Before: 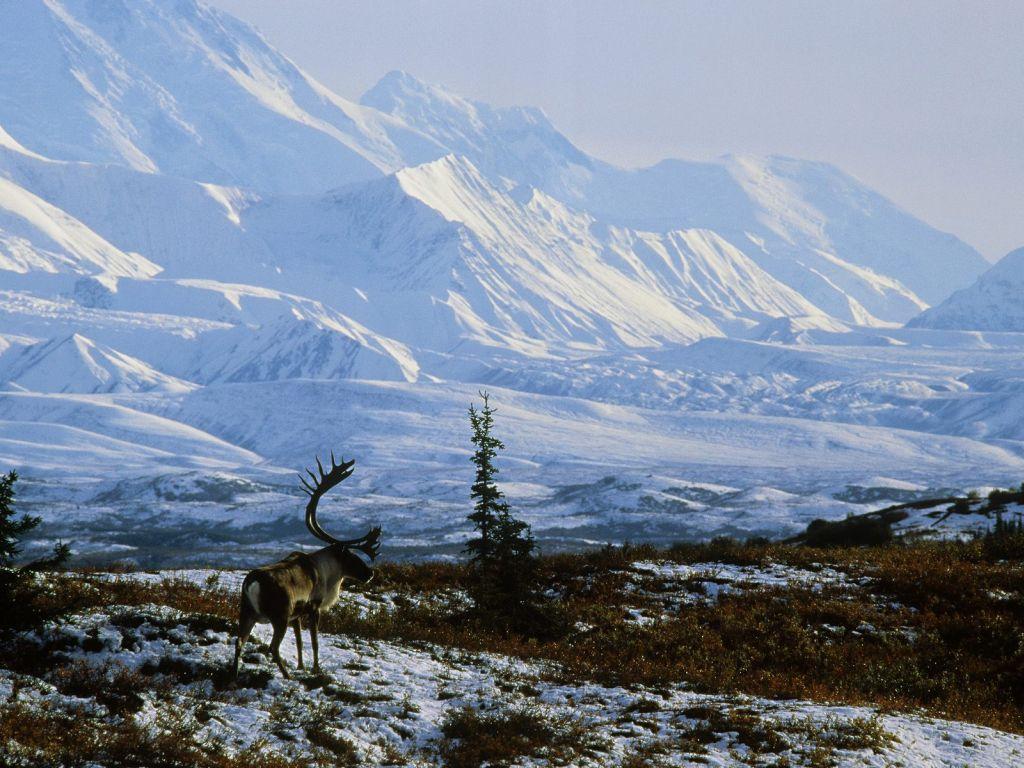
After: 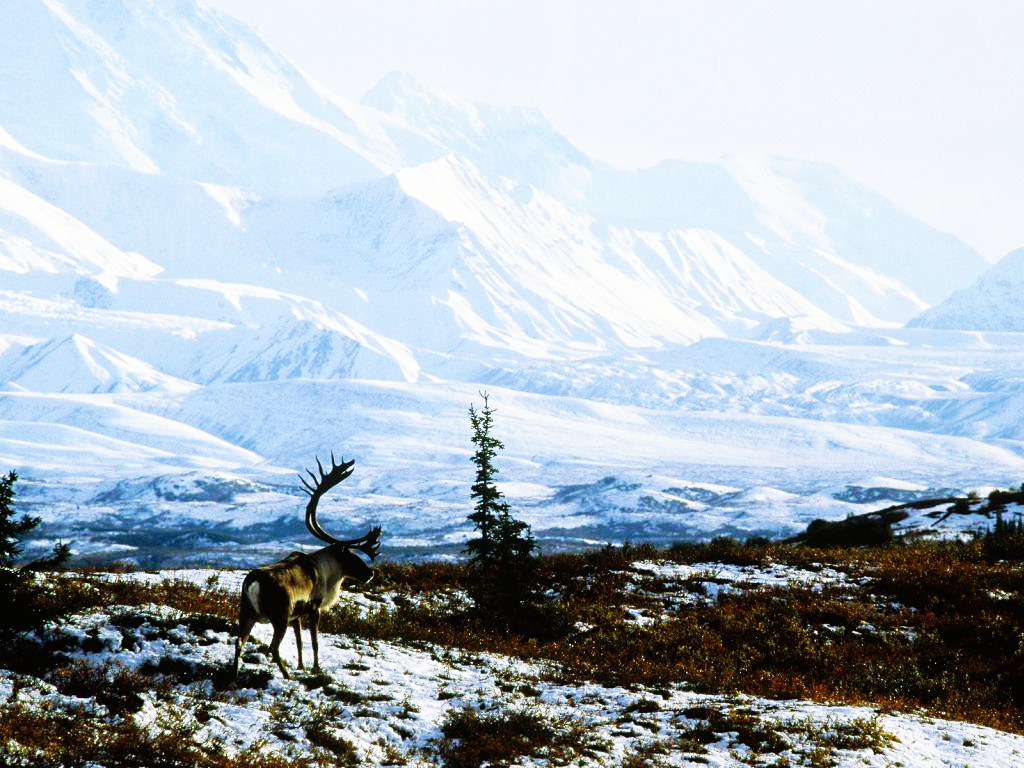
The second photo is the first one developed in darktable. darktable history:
color correction: highlights a* -0.19, highlights b* -0.069
base curve: curves: ch0 [(0, 0) (0.007, 0.004) (0.027, 0.03) (0.046, 0.07) (0.207, 0.54) (0.442, 0.872) (0.673, 0.972) (1, 1)], preserve colors none
